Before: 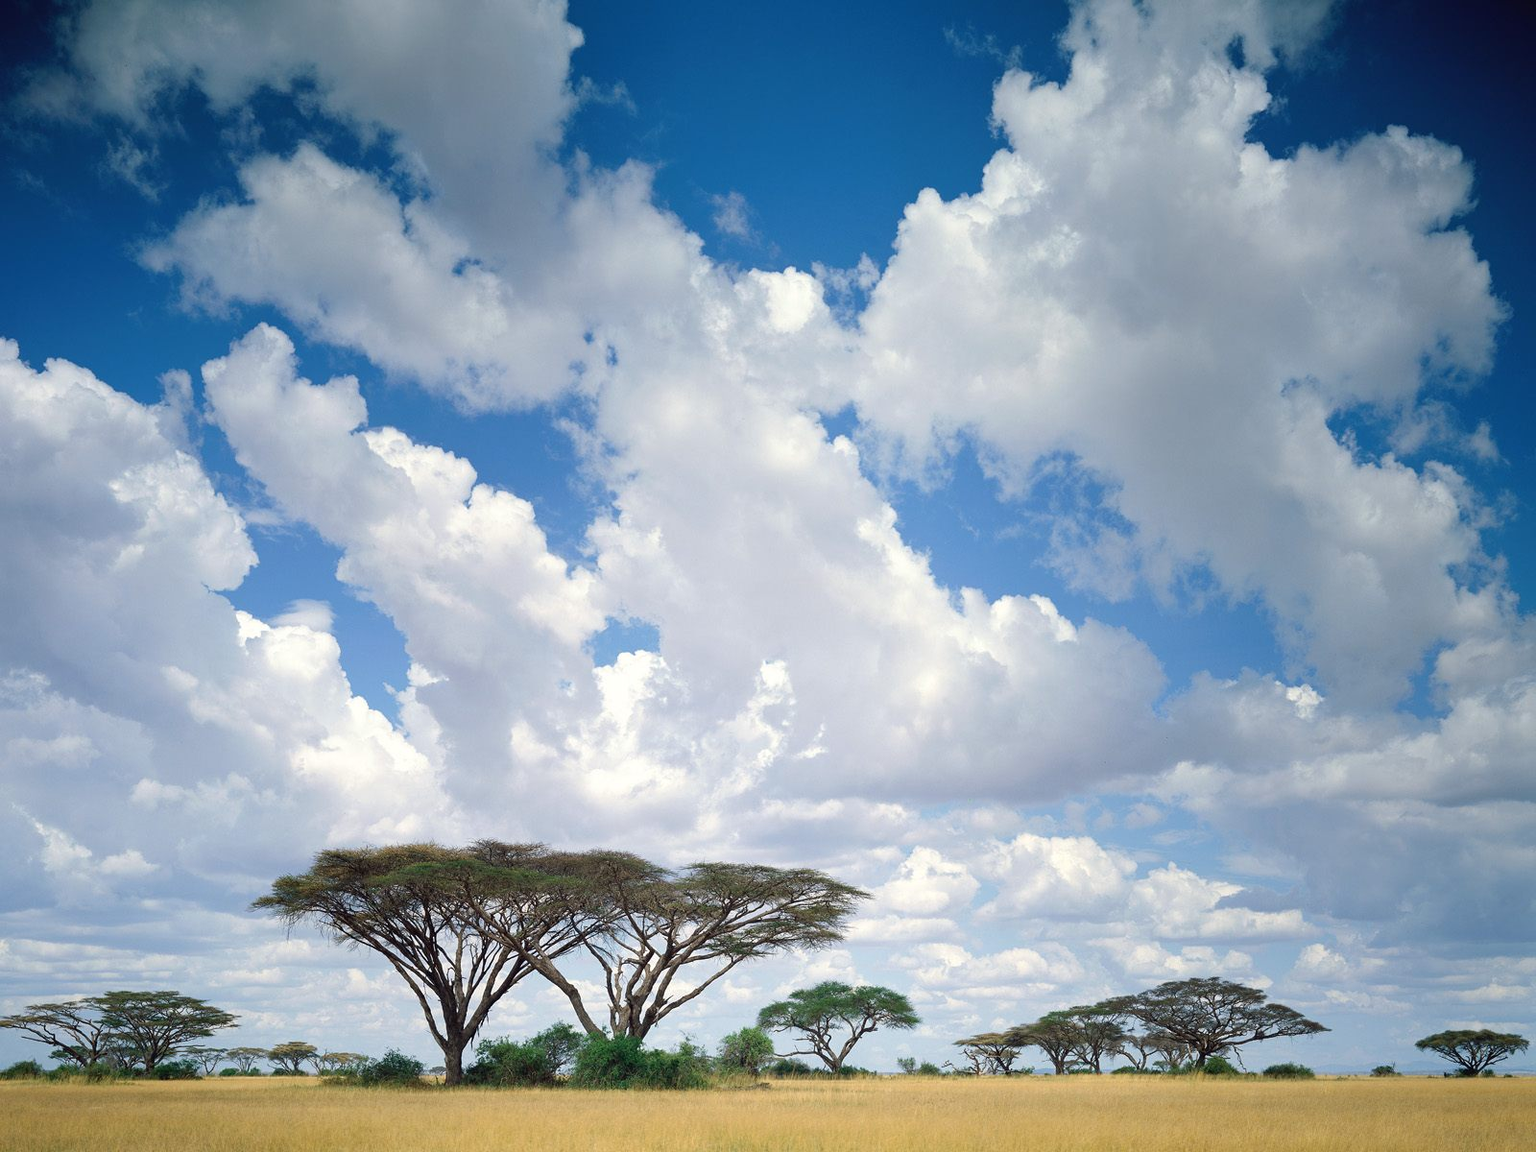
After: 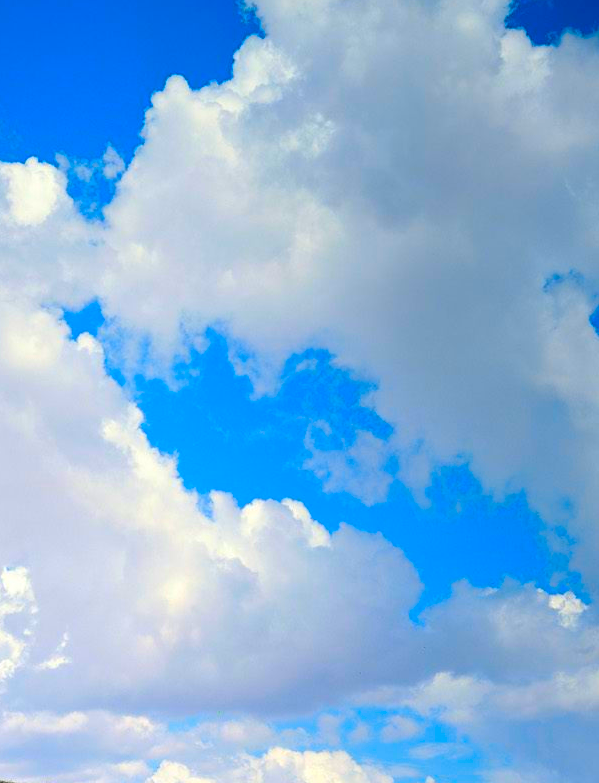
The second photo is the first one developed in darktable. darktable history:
exposure: compensate exposure bias true, compensate highlight preservation false
crop and rotate: left 49.459%, top 10.089%, right 13.092%, bottom 24.623%
color correction: highlights b* 0.049, saturation 2.11
